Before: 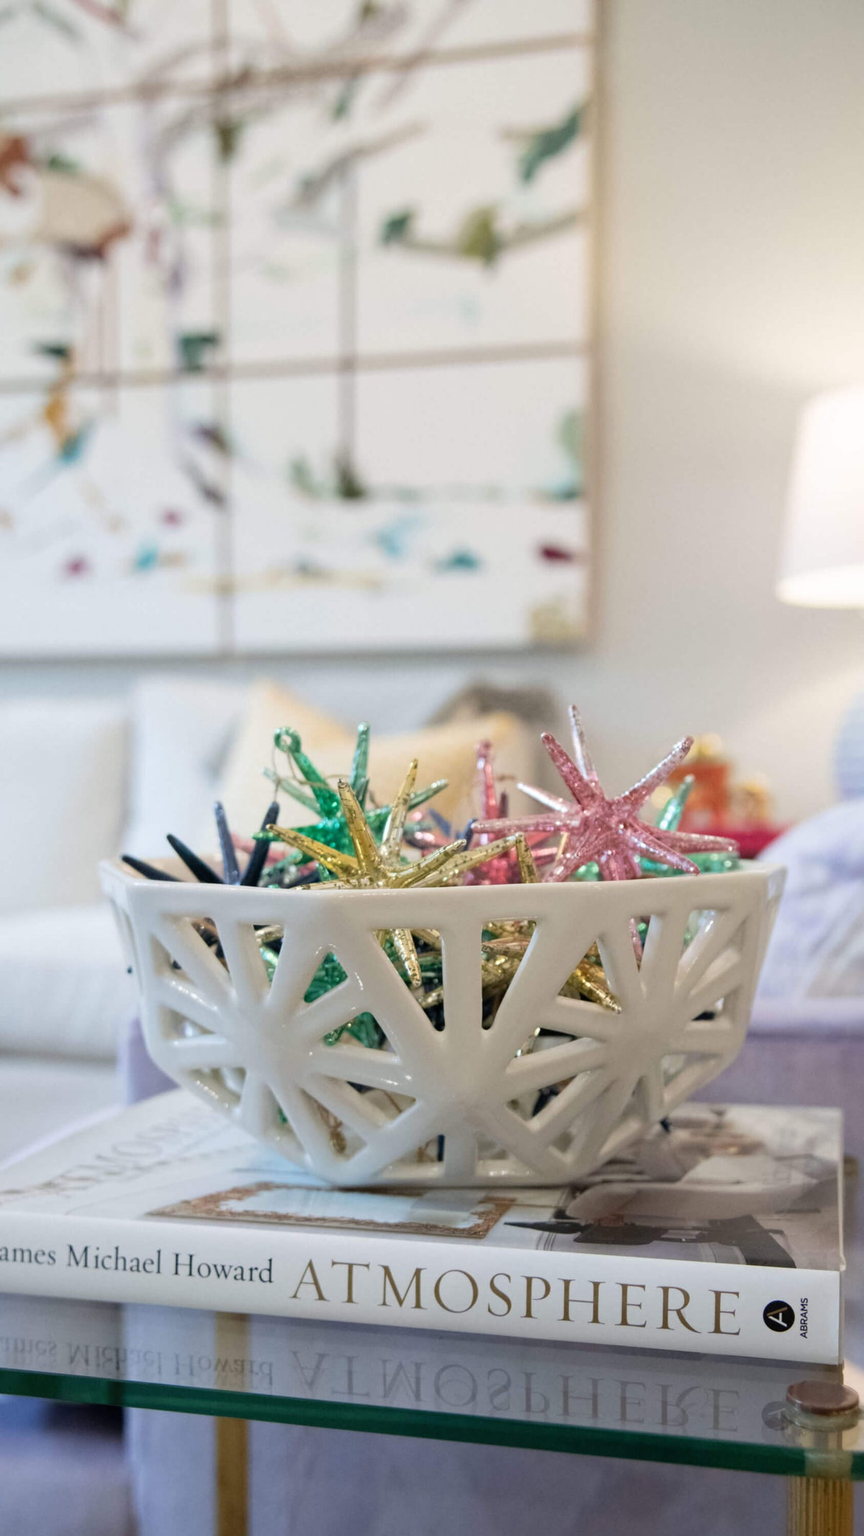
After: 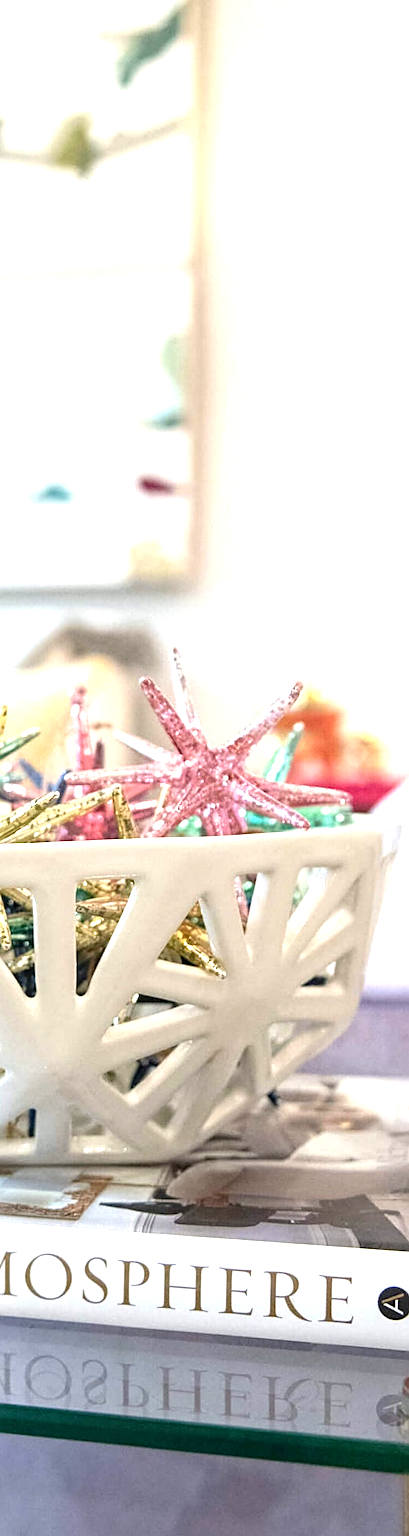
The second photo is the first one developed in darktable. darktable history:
sharpen: on, module defaults
crop: left 47.628%, top 6.643%, right 7.874%
exposure: black level correction 0.001, exposure 1.129 EV, compensate exposure bias true, compensate highlight preservation false
local contrast: on, module defaults
